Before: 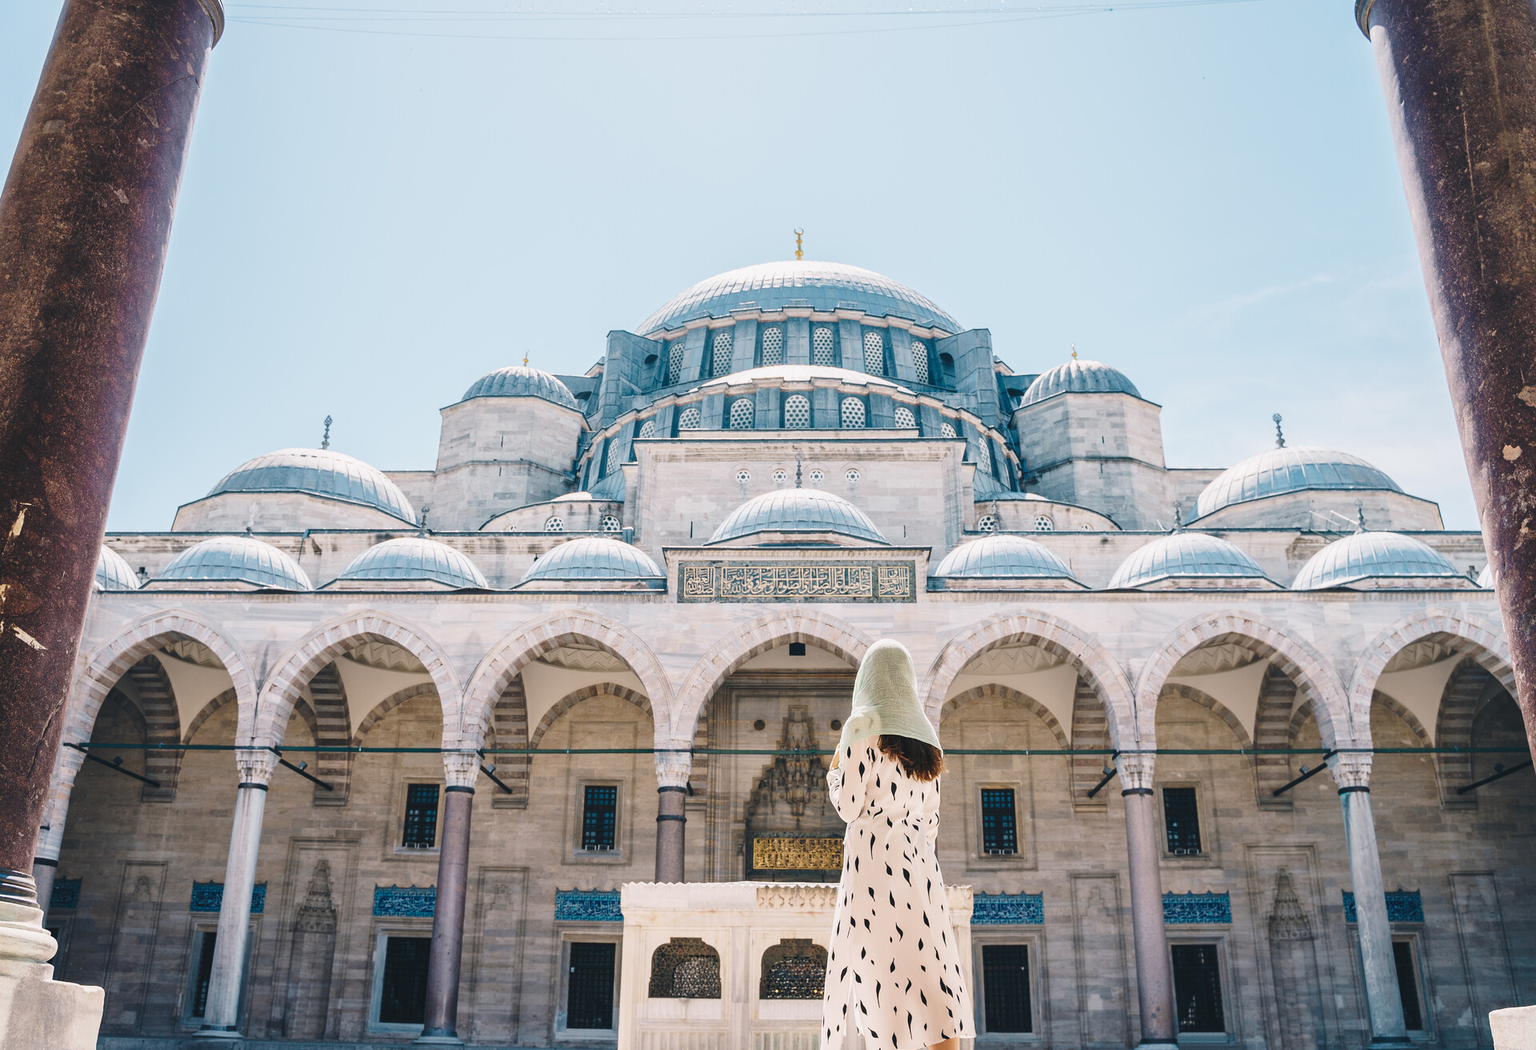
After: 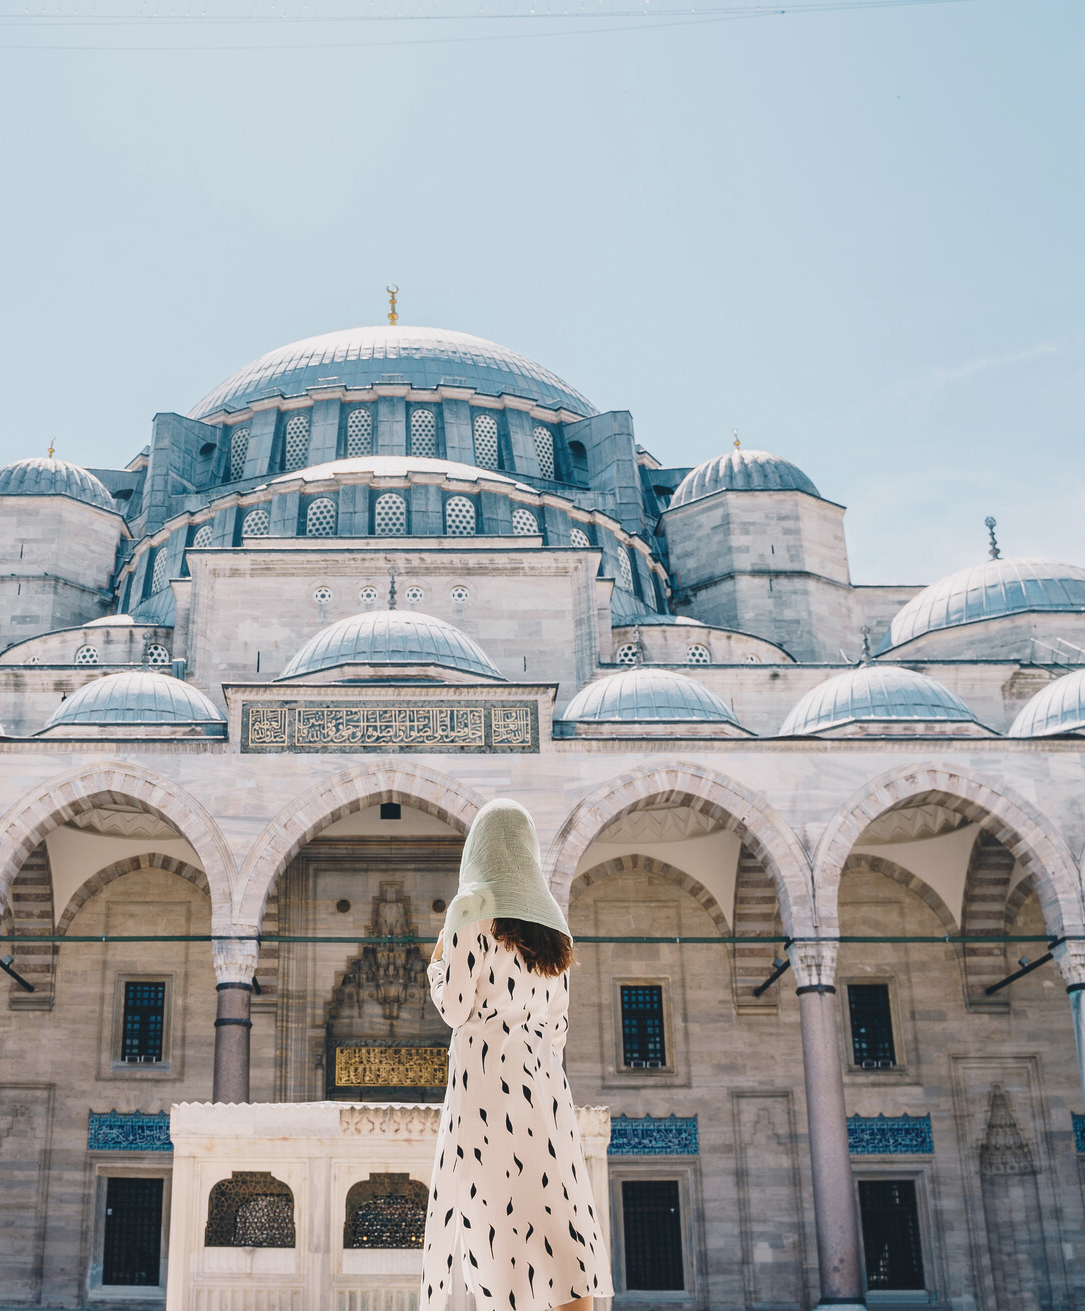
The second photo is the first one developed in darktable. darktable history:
crop: left 31.593%, top 0.018%, right 11.886%
contrast brightness saturation: contrast -0.068, brightness -0.044, saturation -0.107
